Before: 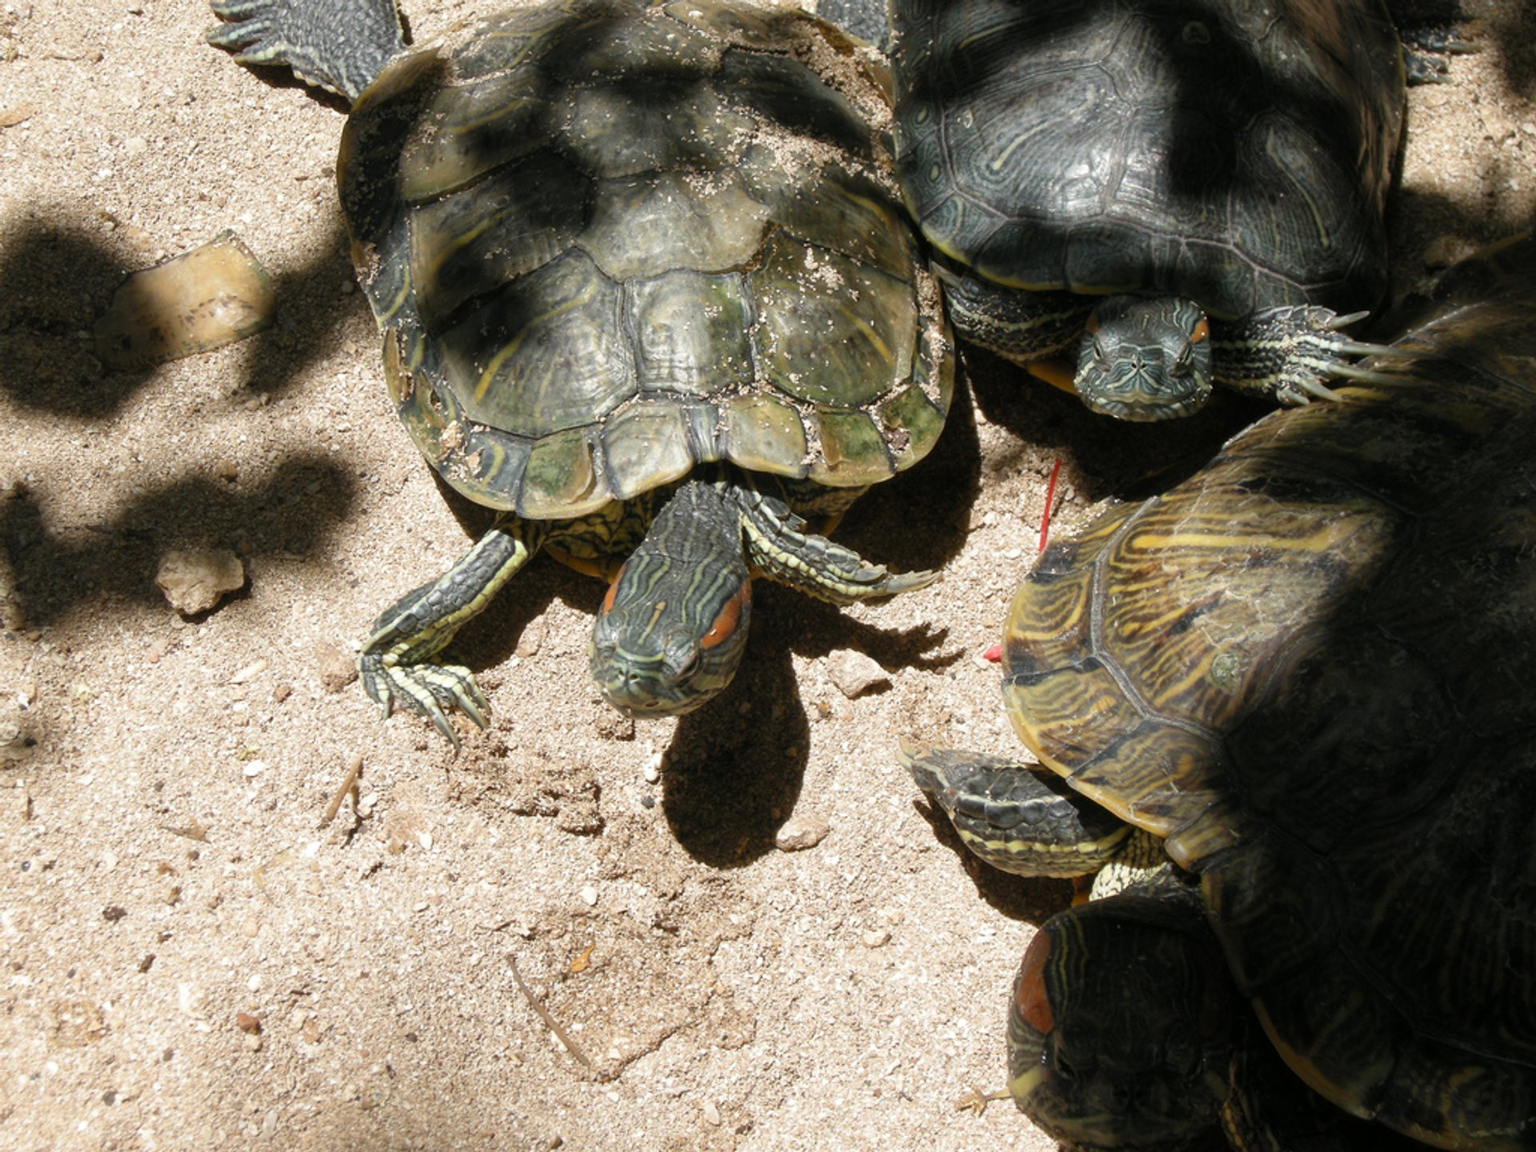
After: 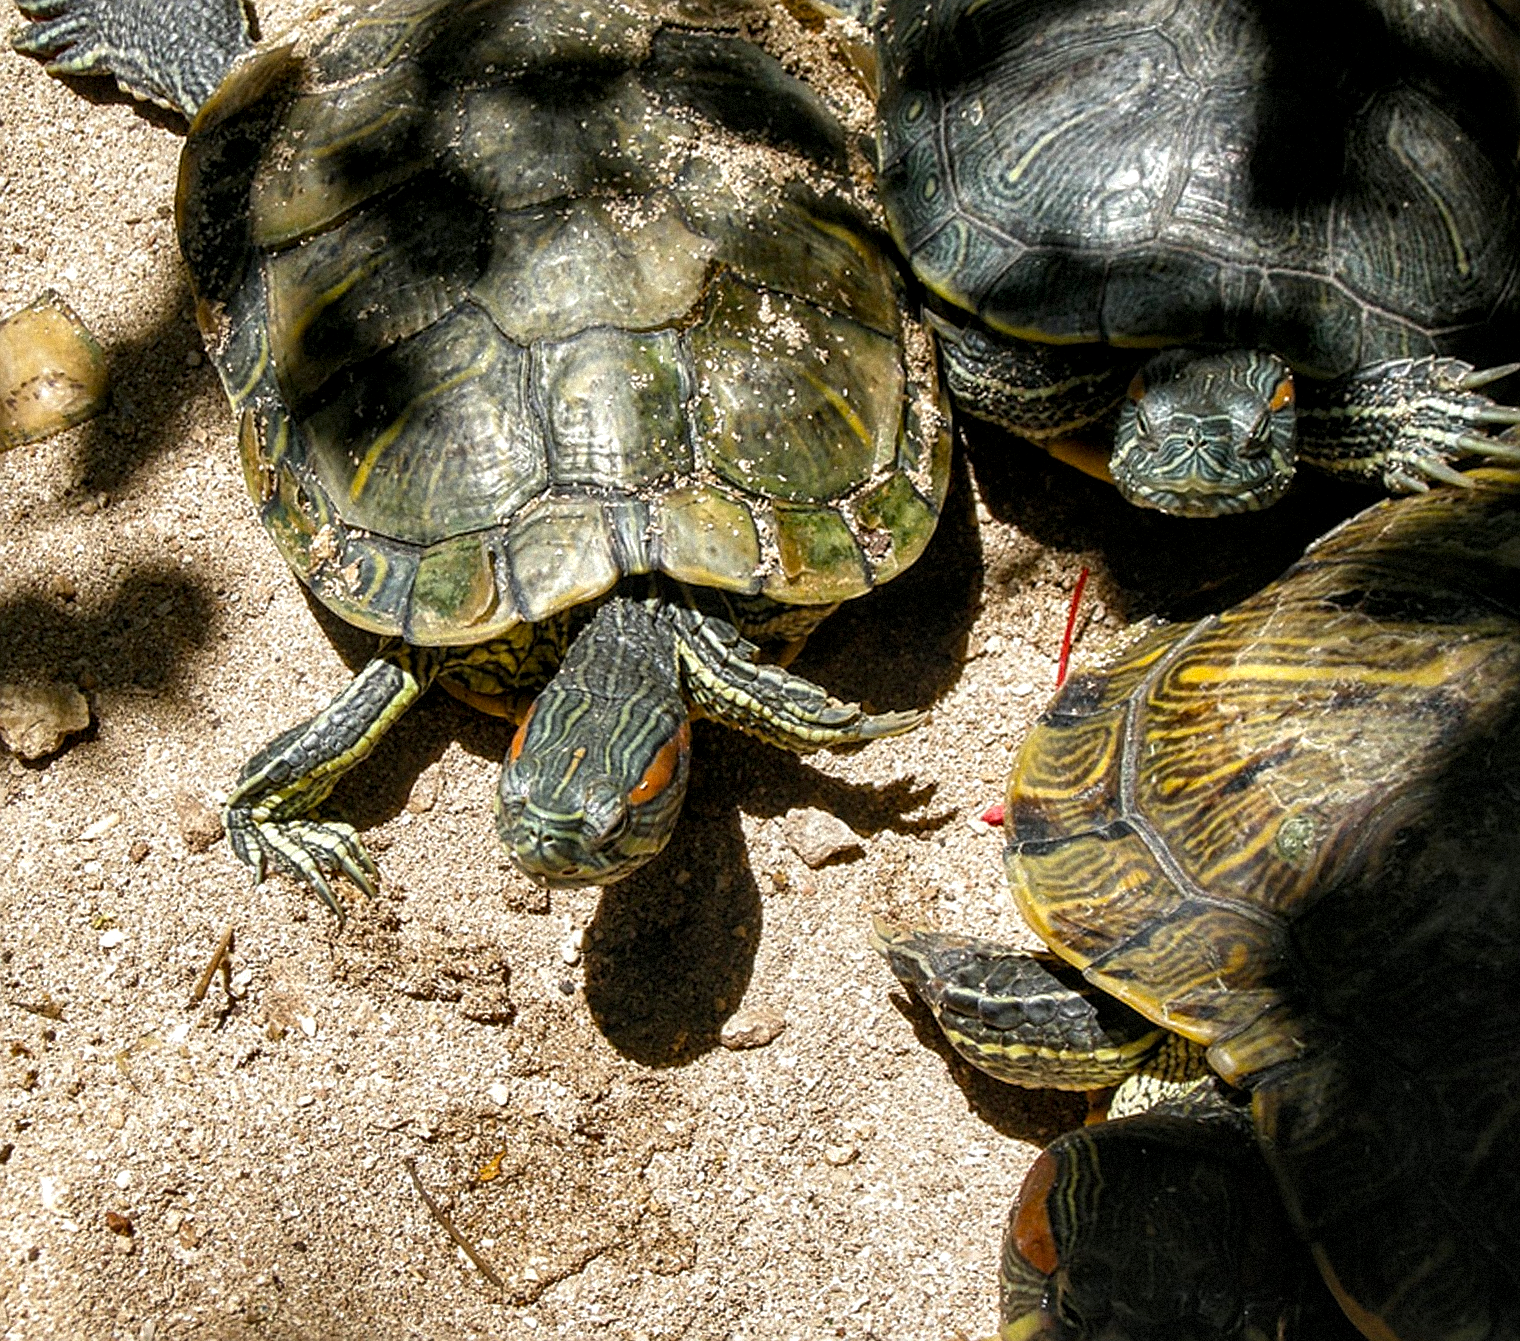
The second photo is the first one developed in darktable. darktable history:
shadows and highlights: shadows 5, soften with gaussian
crop: left 7.598%, right 7.873%
rotate and perspective: rotation 0.062°, lens shift (vertical) 0.115, lens shift (horizontal) -0.133, crop left 0.047, crop right 0.94, crop top 0.061, crop bottom 0.94
grain: mid-tones bias 0%
color balance rgb: perceptual saturation grading › global saturation 25%, global vibrance 20%
local contrast: detail 150%
sharpen: amount 0.75
